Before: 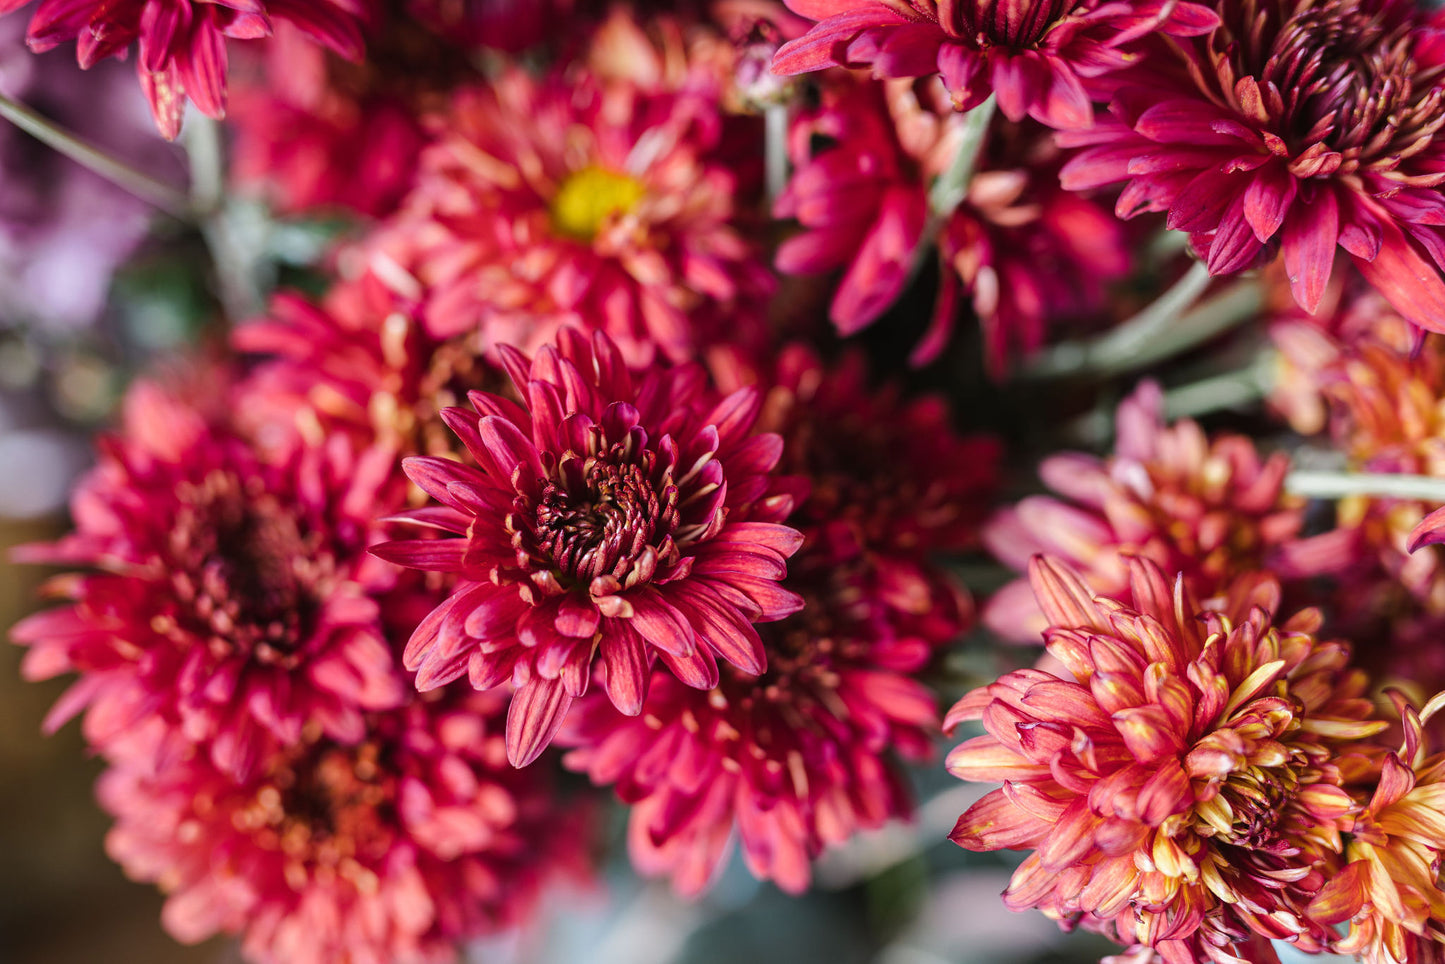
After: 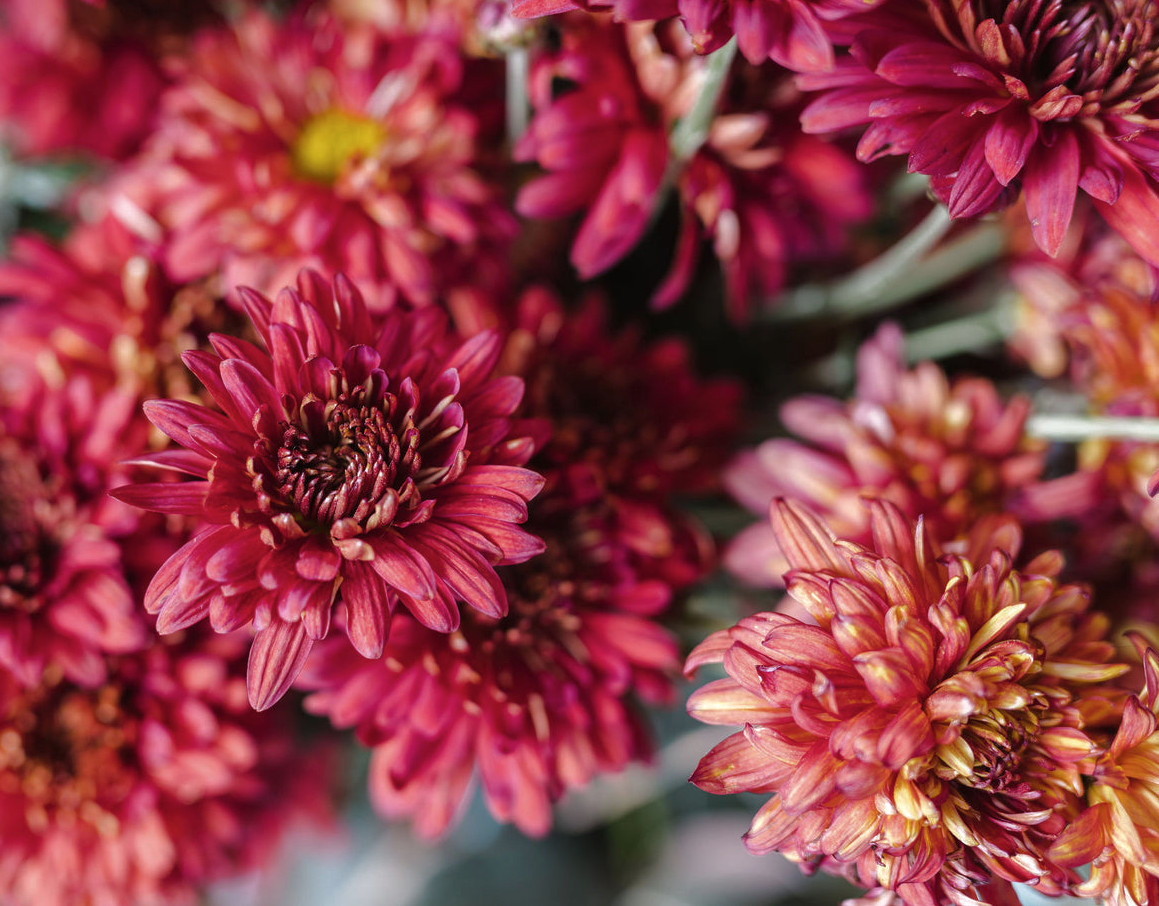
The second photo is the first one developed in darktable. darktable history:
tone equalizer: -8 EV -0.001 EV, -7 EV 0.001 EV, -6 EV -0.005 EV, -5 EV -0.011 EV, -4 EV -0.078 EV, -3 EV -0.222 EV, -2 EV -0.252 EV, -1 EV 0.085 EV, +0 EV 0.33 EV, edges refinement/feathering 500, mask exposure compensation -1.57 EV, preserve details no
contrast brightness saturation: saturation -0.061
crop and rotate: left 17.981%, top 6.007%, right 1.798%
